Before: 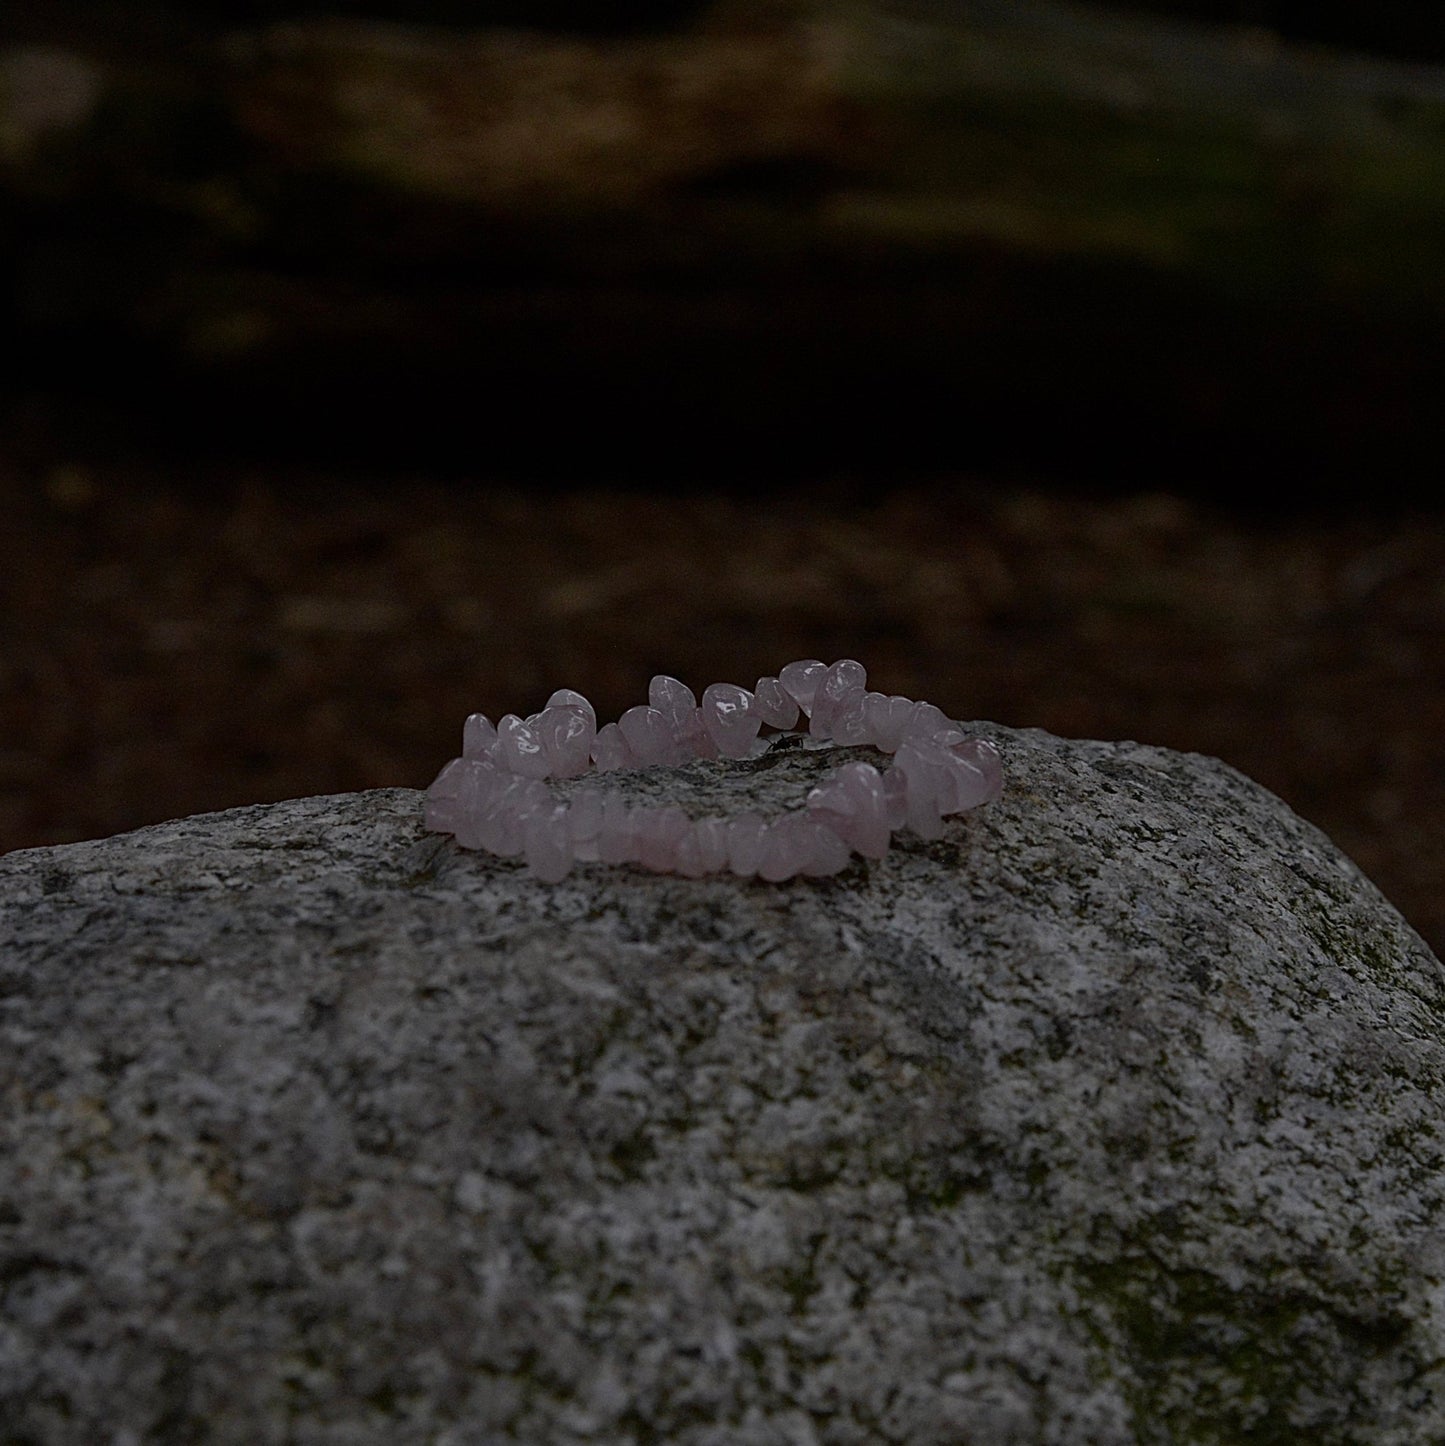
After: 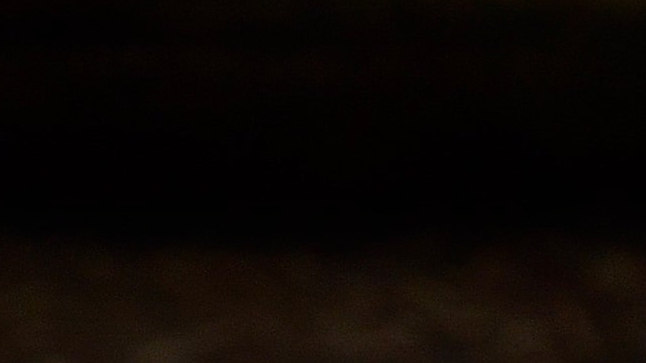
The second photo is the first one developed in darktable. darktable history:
contrast equalizer: octaves 7, y [[0.6 ×6], [0.55 ×6], [0 ×6], [0 ×6], [0 ×6]], mix -1
crop: left 28.64%, top 16.832%, right 26.637%, bottom 58.055%
sharpen: on, module defaults
haze removal: compatibility mode true, adaptive false
